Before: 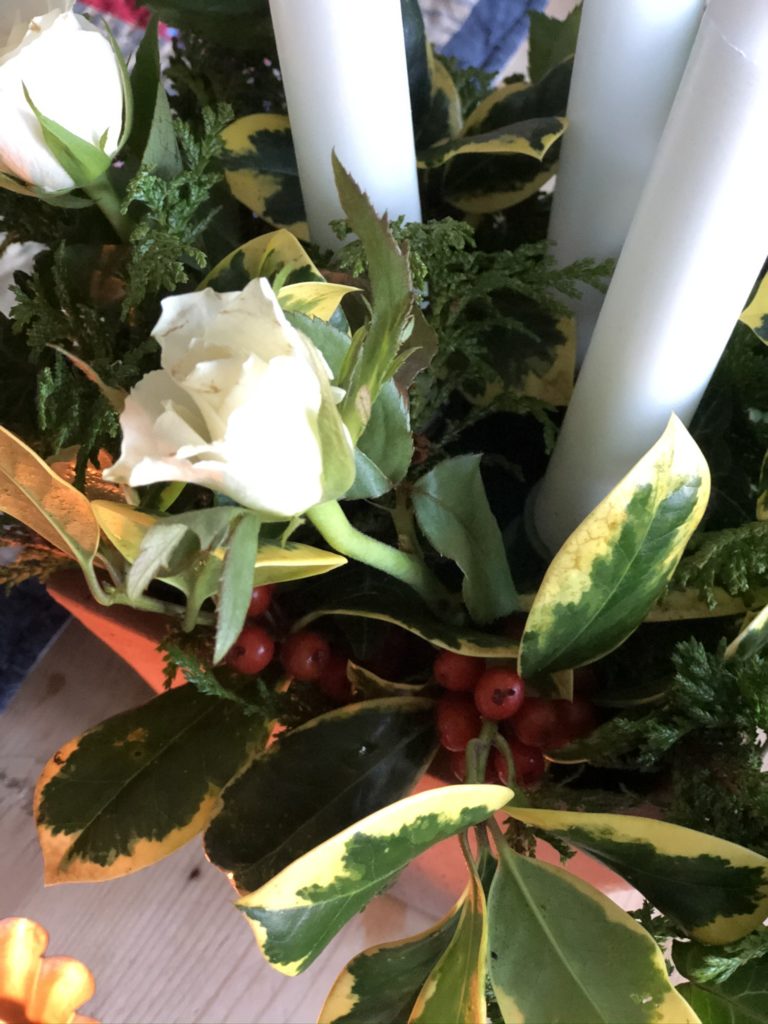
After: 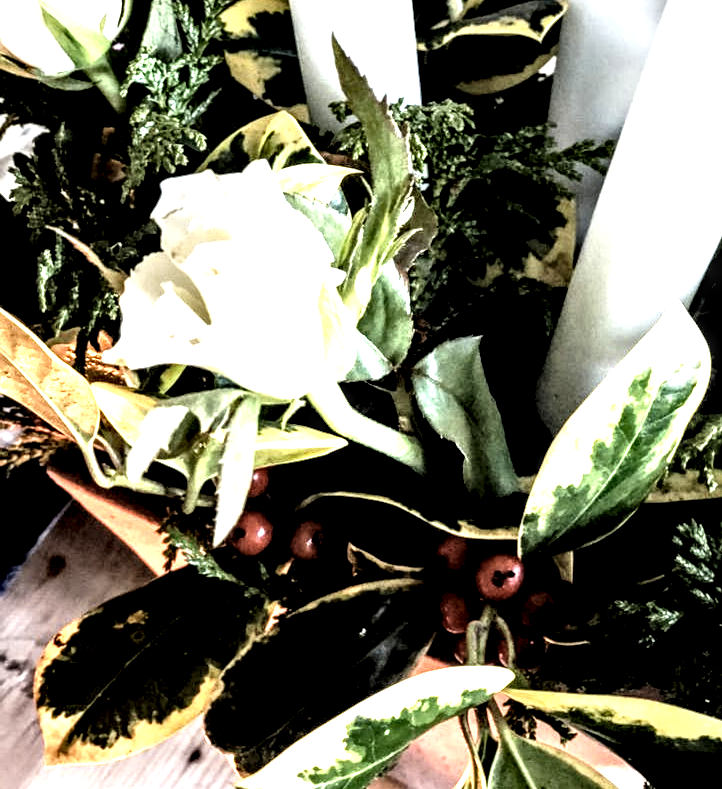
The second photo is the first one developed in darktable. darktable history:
crop and rotate: angle 0.053°, top 11.556%, right 5.827%, bottom 11.239%
levels: levels [0.116, 0.574, 1]
local contrast: highlights 113%, shadows 43%, detail 293%
base curve: curves: ch0 [(0, 0) (0.012, 0.01) (0.073, 0.168) (0.31, 0.711) (0.645, 0.957) (1, 1)], preserve colors none
